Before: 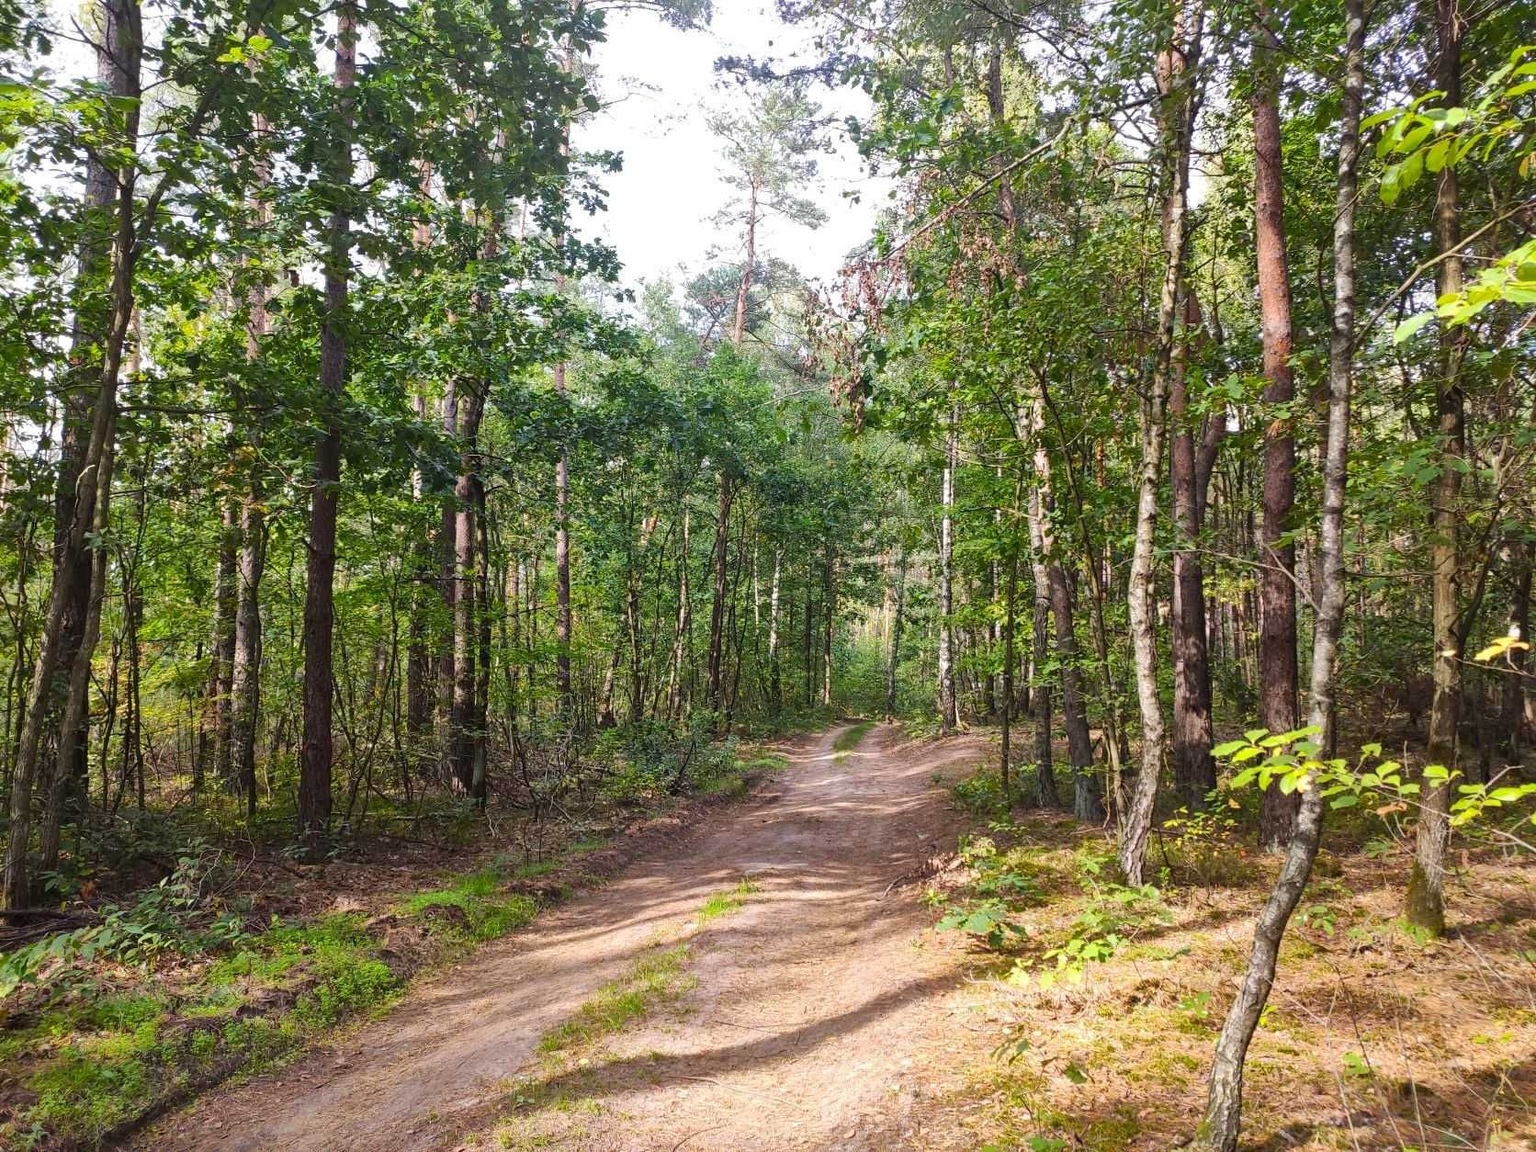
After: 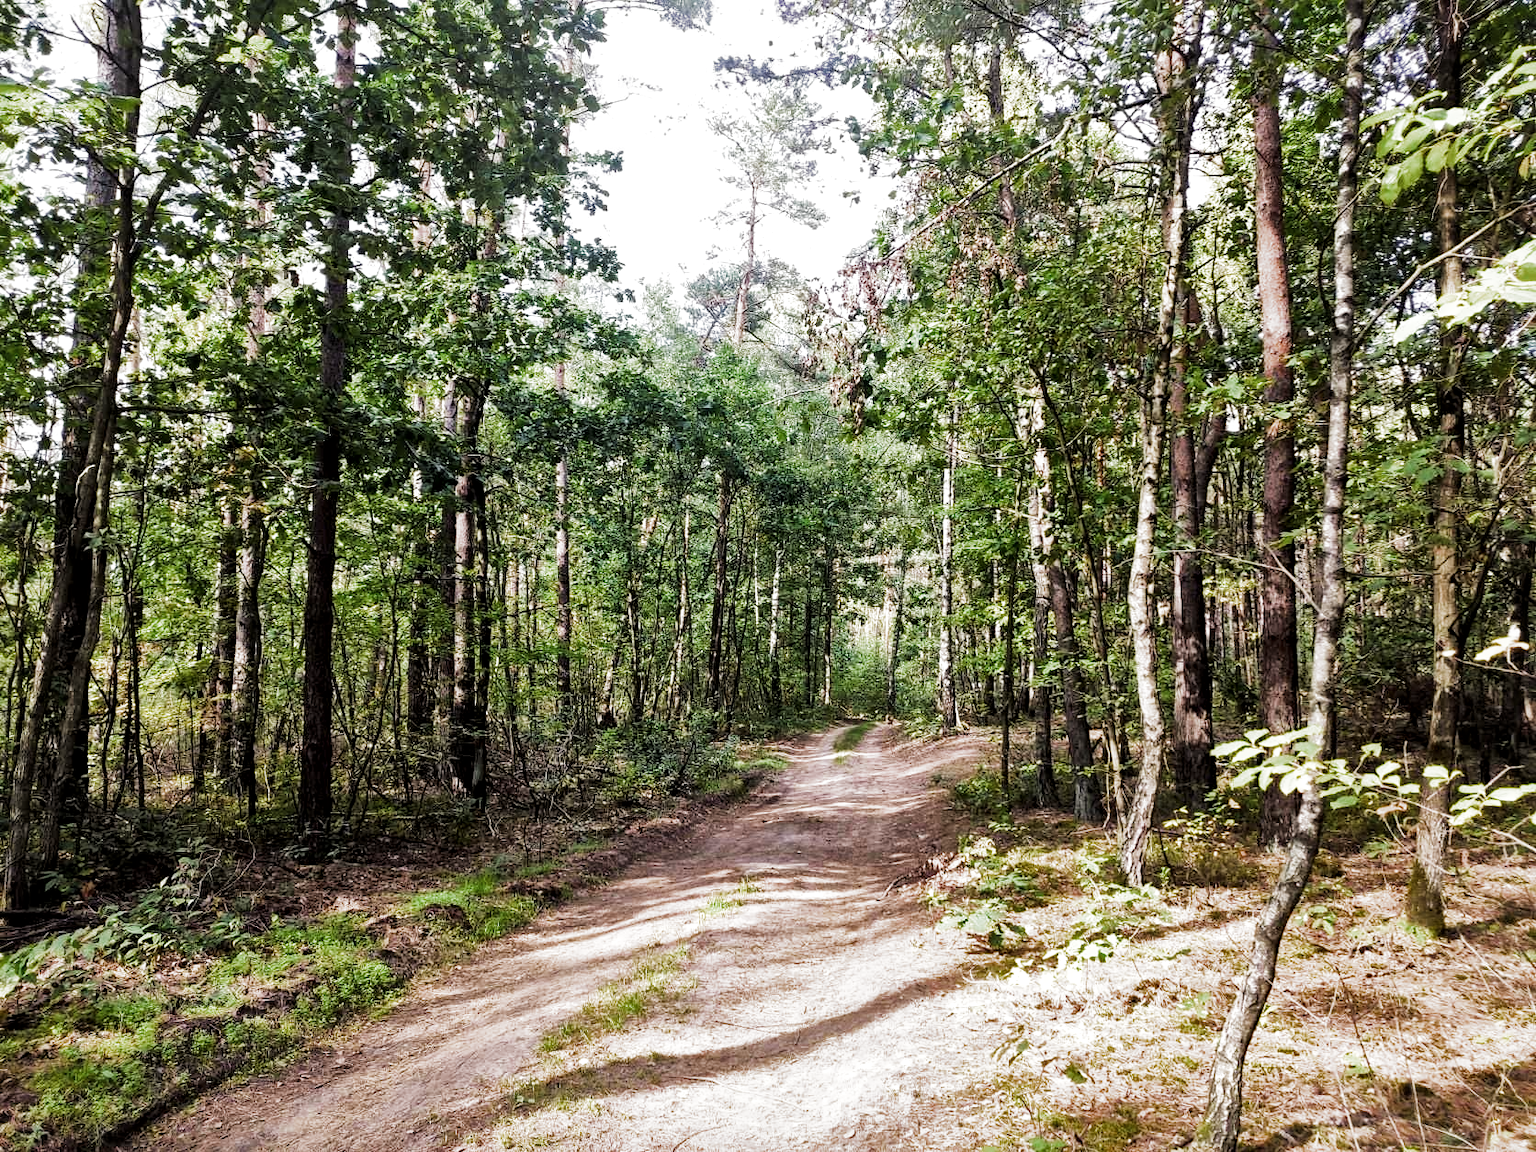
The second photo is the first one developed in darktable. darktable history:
exposure: exposure 0.202 EV, compensate highlight preservation false
local contrast: mode bilateral grid, contrast 20, coarseness 50, detail 138%, midtone range 0.2
filmic rgb: black relative exposure -6.48 EV, white relative exposure 2.43 EV, target white luminance 99.876%, hardness 5.31, latitude 0.868%, contrast 1.434, highlights saturation mix 3.05%, add noise in highlights 0.001, preserve chrominance max RGB, color science v3 (2019), use custom middle-gray values true, contrast in highlights soft
